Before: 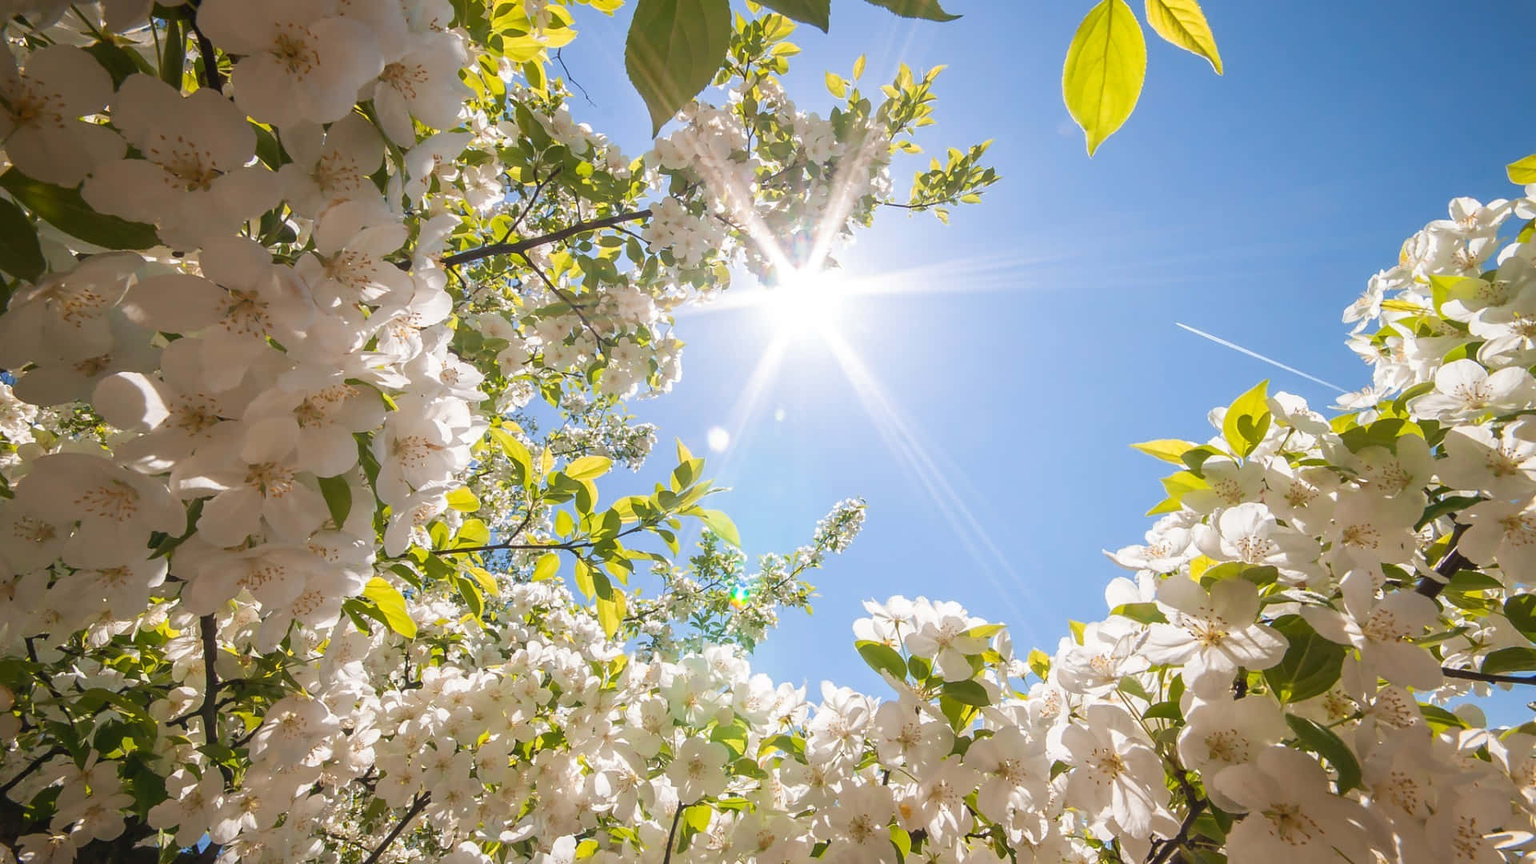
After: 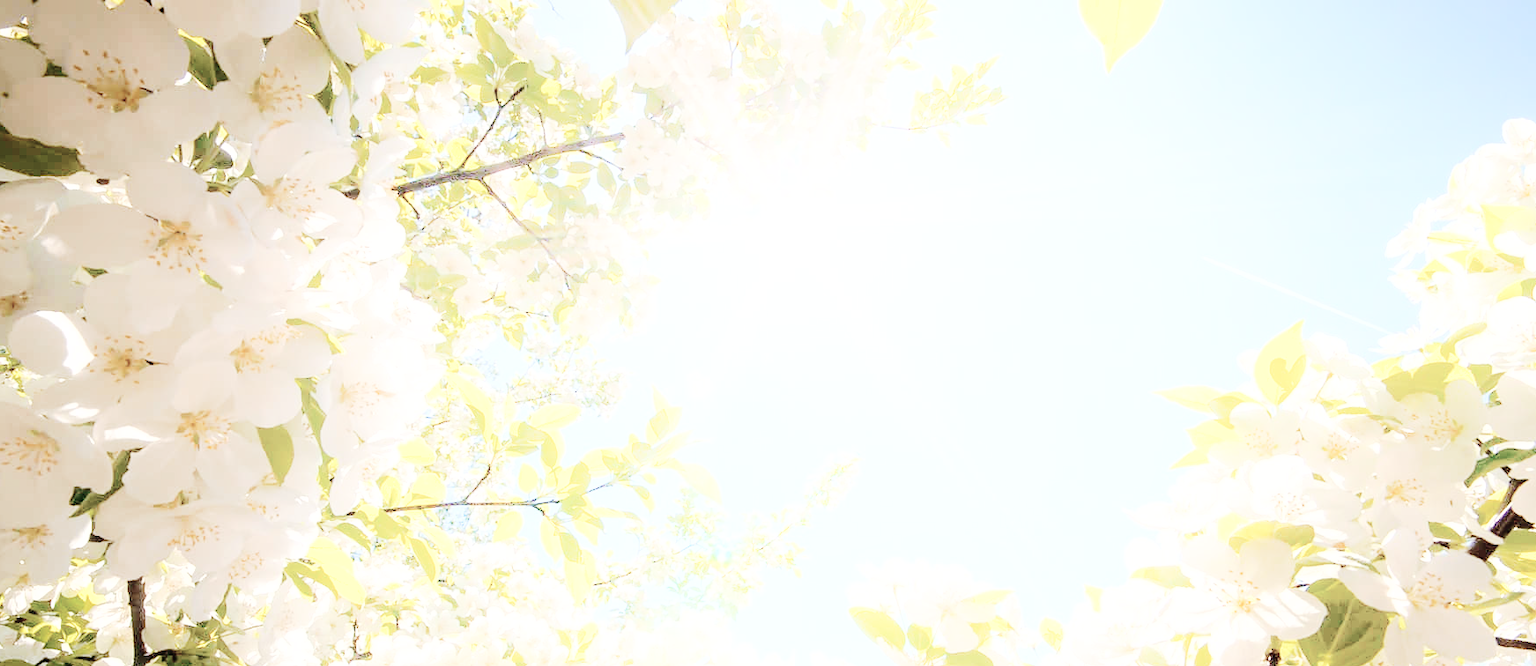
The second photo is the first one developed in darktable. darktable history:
crop: left 5.573%, top 10.454%, right 3.596%, bottom 19.492%
exposure: black level correction 0, exposure 1 EV, compensate exposure bias true, compensate highlight preservation false
shadows and highlights: shadows -24.93, highlights 49.87, soften with gaussian
tone curve: curves: ch0 [(0, 0) (0.003, 0.005) (0.011, 0.016) (0.025, 0.036) (0.044, 0.071) (0.069, 0.112) (0.1, 0.149) (0.136, 0.187) (0.177, 0.228) (0.224, 0.272) (0.277, 0.32) (0.335, 0.374) (0.399, 0.429) (0.468, 0.479) (0.543, 0.538) (0.623, 0.609) (0.709, 0.697) (0.801, 0.789) (0.898, 0.876) (1, 1)], preserve colors none
contrast brightness saturation: contrast 0.102, saturation -0.357
base curve: curves: ch0 [(0, 0) (0.036, 0.01) (0.123, 0.254) (0.258, 0.504) (0.507, 0.748) (1, 1)], preserve colors none
